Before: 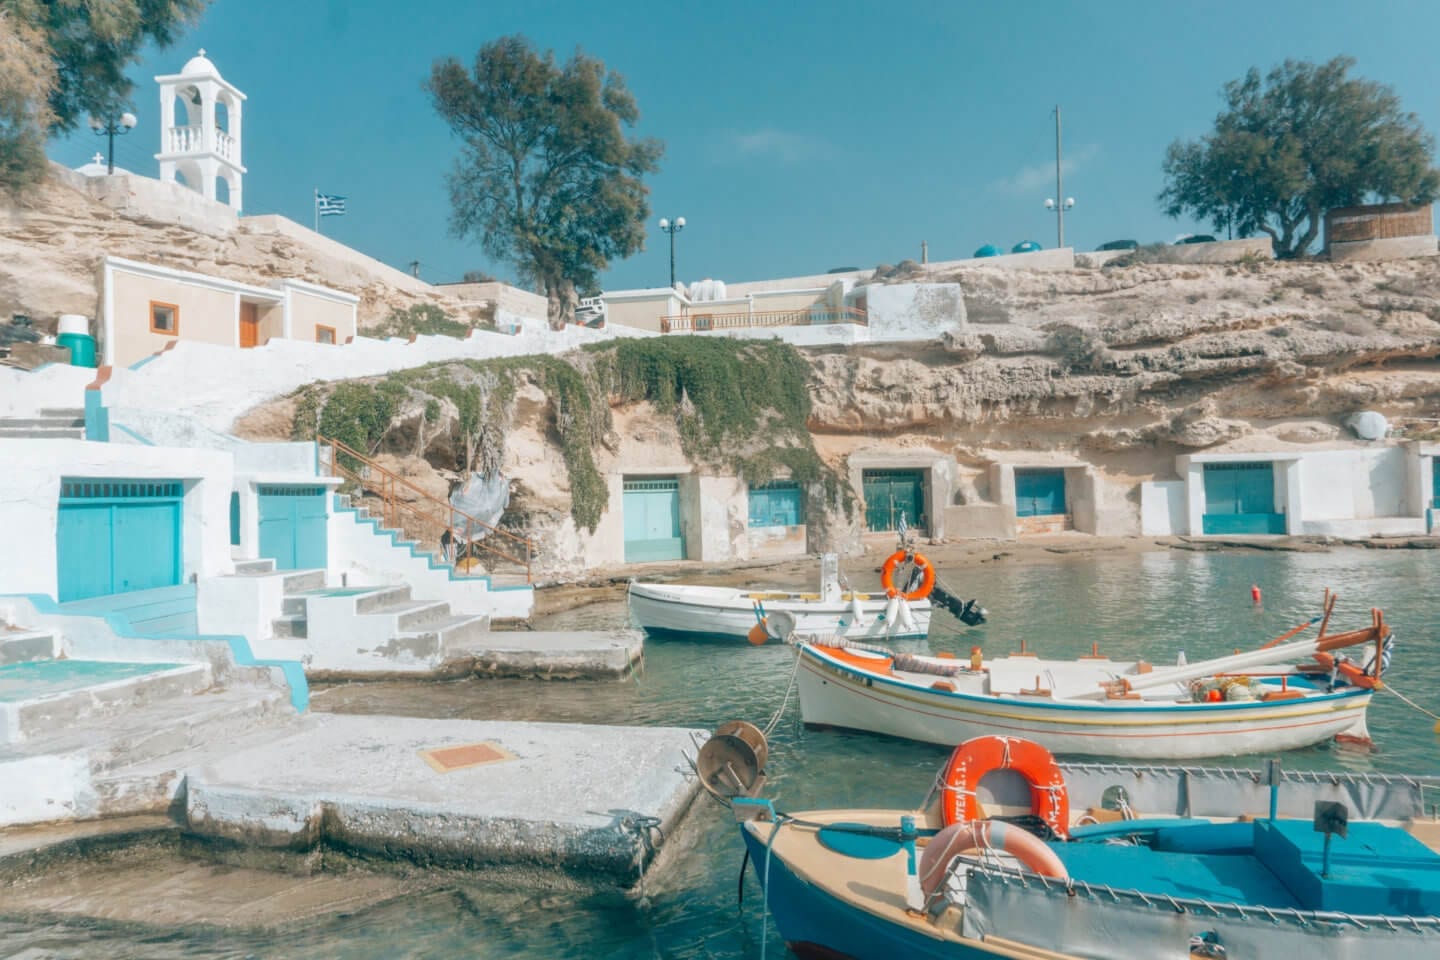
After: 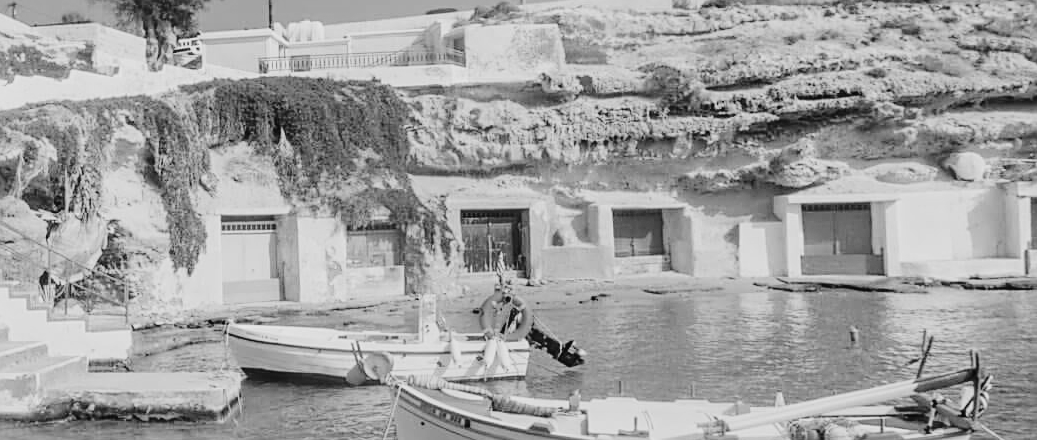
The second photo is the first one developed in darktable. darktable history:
crop and rotate: left 27.938%, top 27.046%, bottom 27.046%
filmic rgb: black relative exposure -5 EV, hardness 2.88, contrast 1.3, highlights saturation mix -10%
color balance: lift [1.005, 0.99, 1.007, 1.01], gamma [1, 0.979, 1.011, 1.021], gain [0.923, 1.098, 1.025, 0.902], input saturation 90.45%, contrast 7.73%, output saturation 105.91%
monochrome: a -4.13, b 5.16, size 1
tone curve: curves: ch0 [(0, 0.008) (0.107, 0.091) (0.283, 0.287) (0.461, 0.498) (0.64, 0.679) (0.822, 0.841) (0.998, 0.978)]; ch1 [(0, 0) (0.316, 0.349) (0.466, 0.442) (0.502, 0.5) (0.527, 0.519) (0.561, 0.553) (0.608, 0.629) (0.669, 0.704) (0.859, 0.899) (1, 1)]; ch2 [(0, 0) (0.33, 0.301) (0.421, 0.443) (0.473, 0.498) (0.502, 0.504) (0.522, 0.525) (0.592, 0.61) (0.705, 0.7) (1, 1)], color space Lab, independent channels, preserve colors none
sharpen: on, module defaults
